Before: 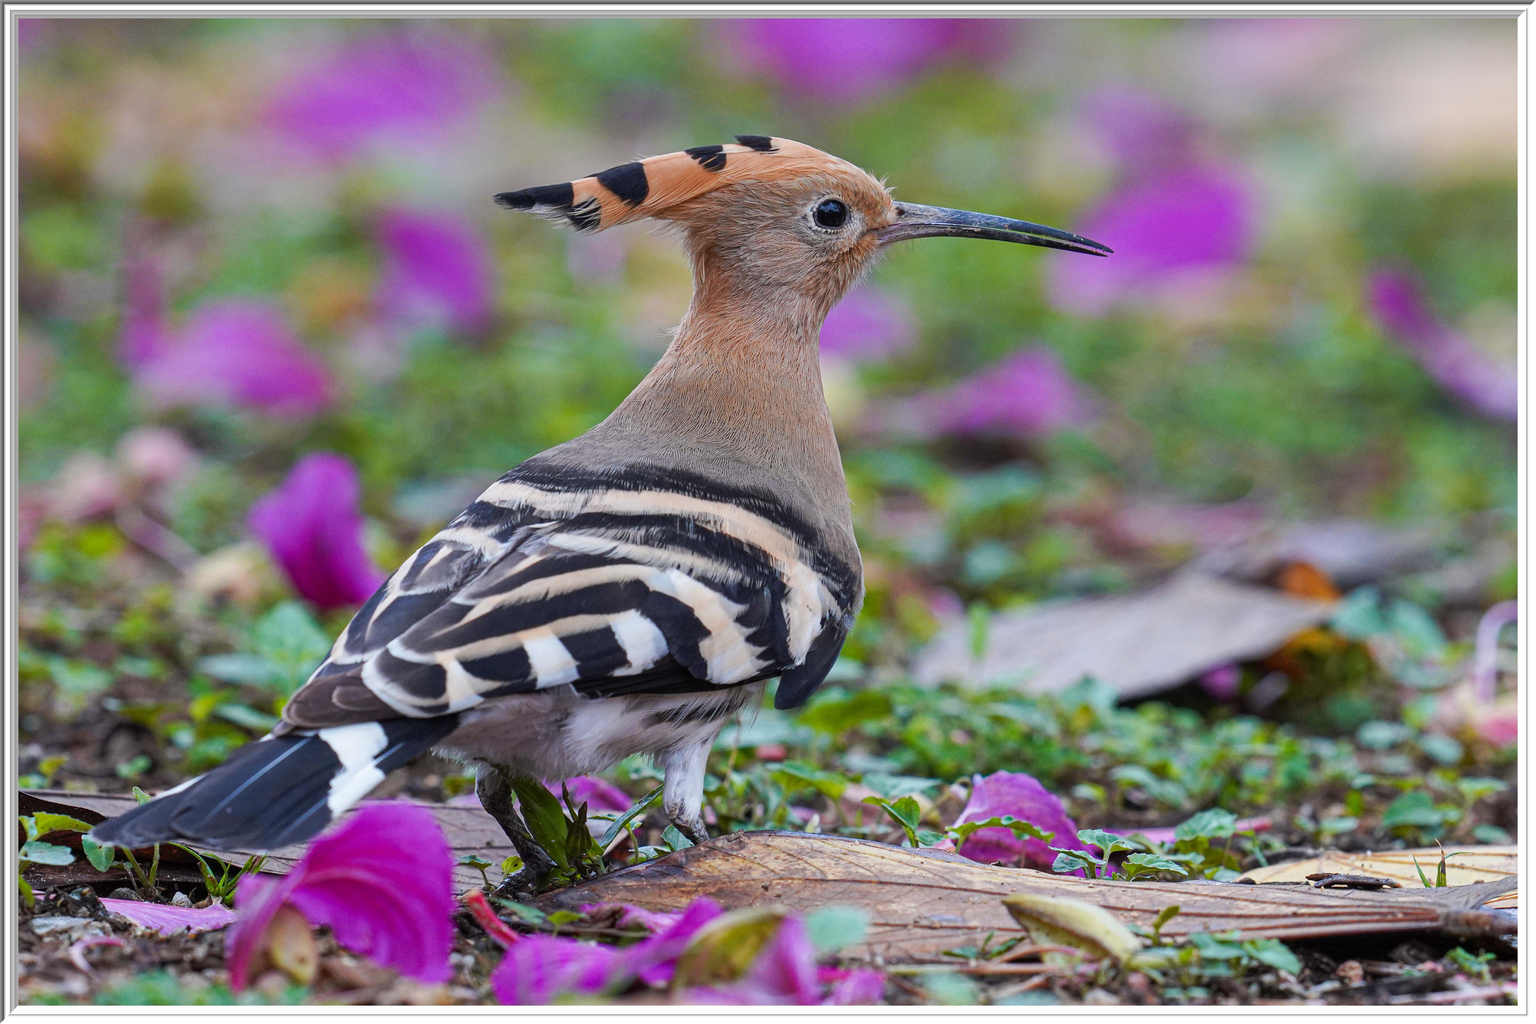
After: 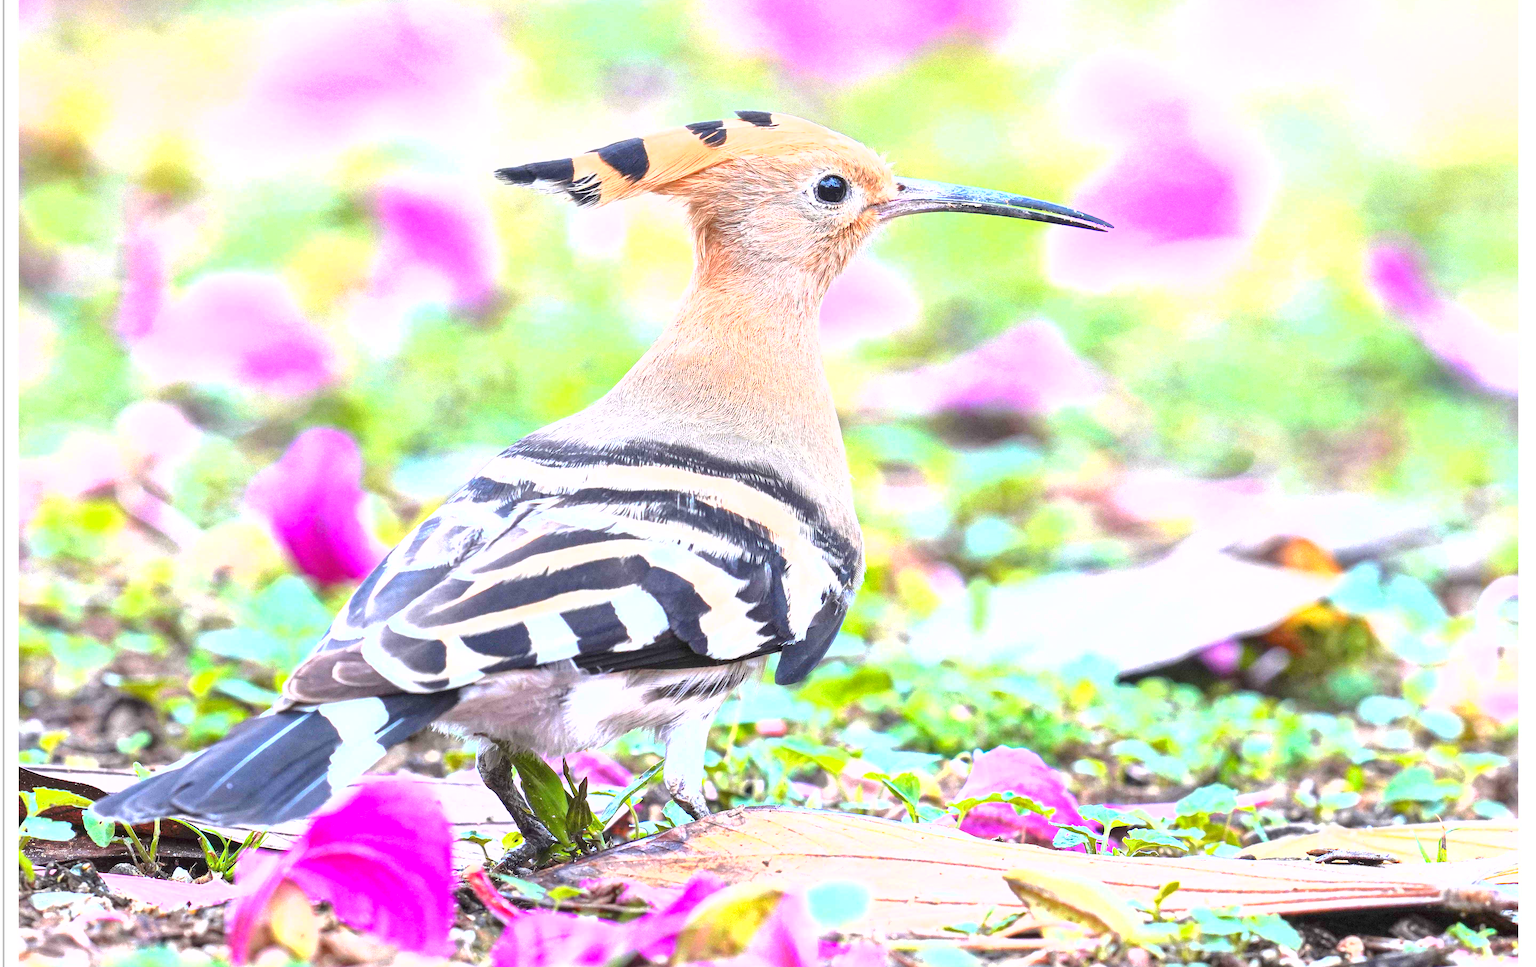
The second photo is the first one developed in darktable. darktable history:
exposure: black level correction 0, exposure 2.138 EV, compensate exposure bias true, compensate highlight preservation false
shadows and highlights: radius 125.46, shadows 21.19, highlights -21.19, low approximation 0.01
crop and rotate: top 2.479%, bottom 3.018%
tone equalizer: -7 EV 0.18 EV, -6 EV 0.12 EV, -5 EV 0.08 EV, -4 EV 0.04 EV, -2 EV -0.02 EV, -1 EV -0.04 EV, +0 EV -0.06 EV, luminance estimator HSV value / RGB max
